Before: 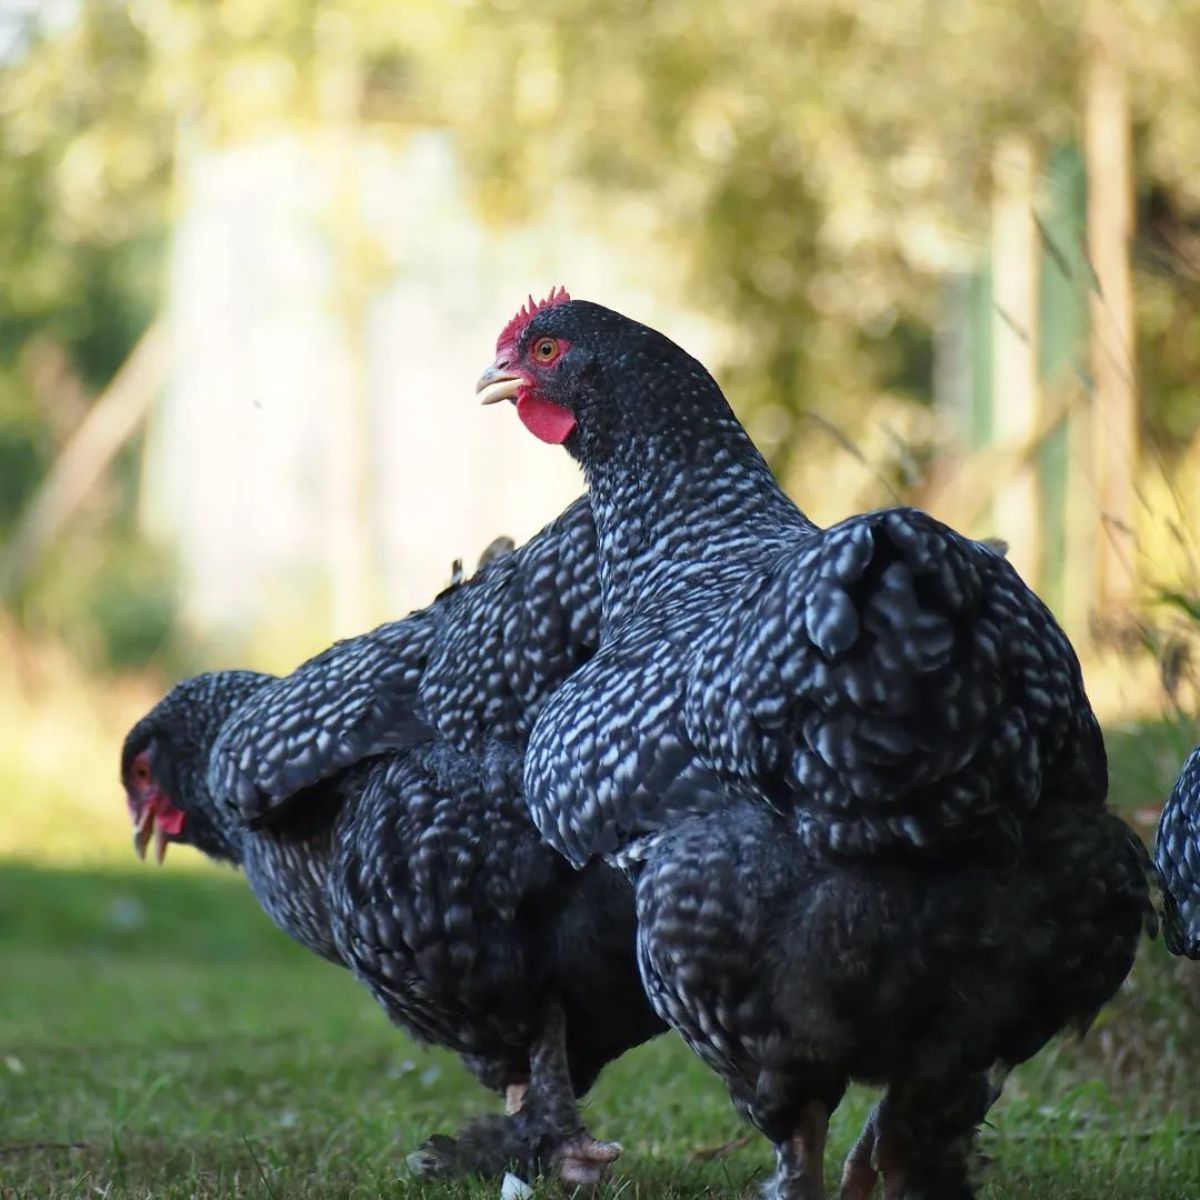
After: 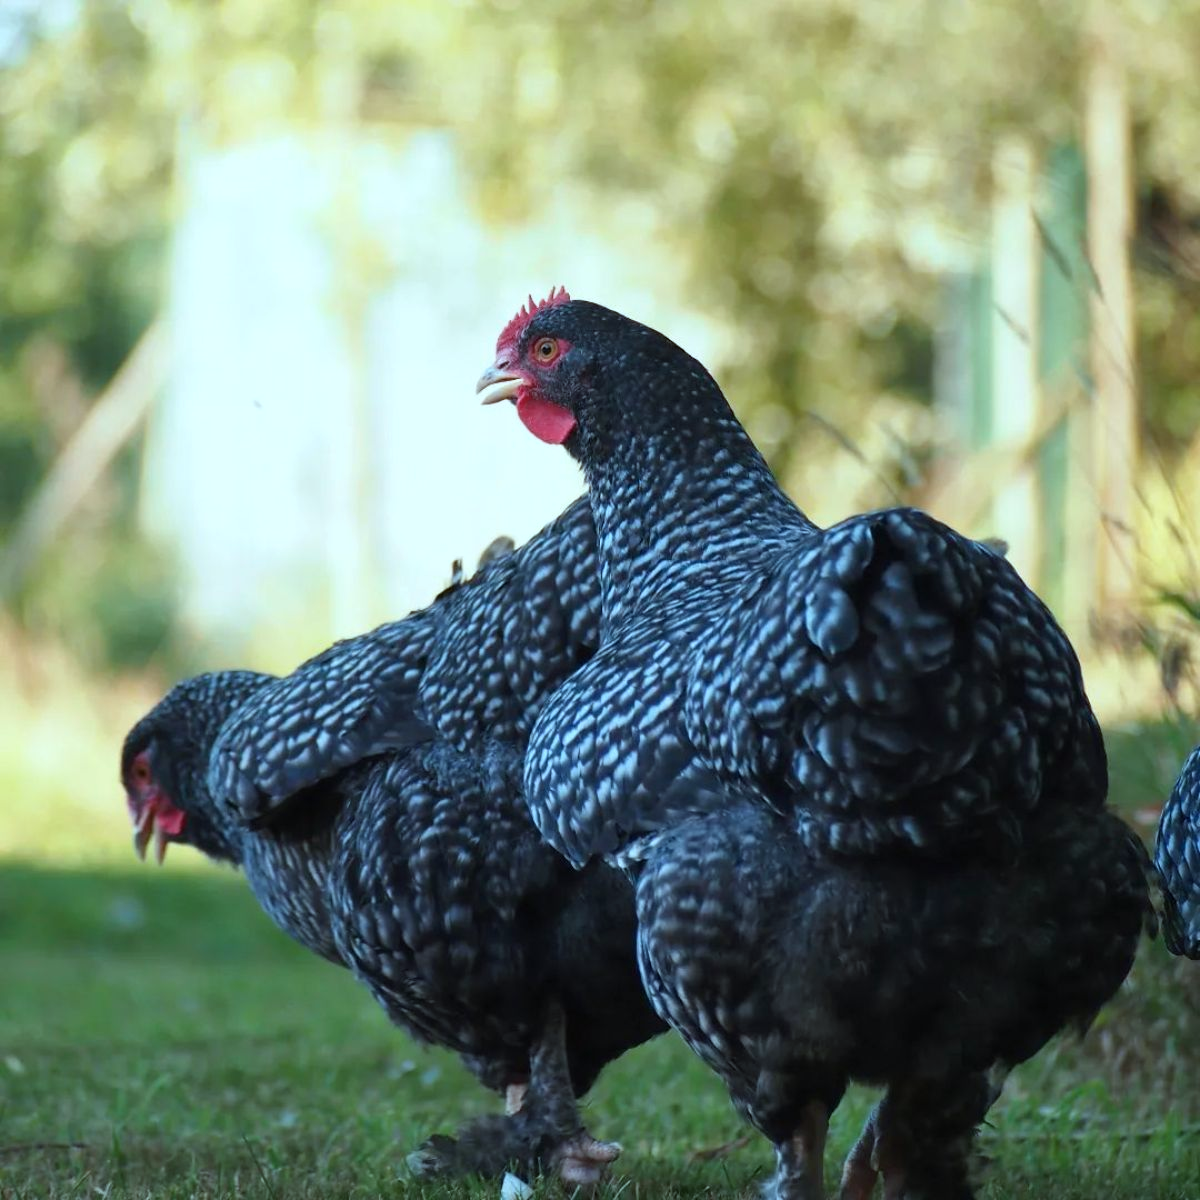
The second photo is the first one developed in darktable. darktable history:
color correction: highlights a* -10.27, highlights b* -10.05
